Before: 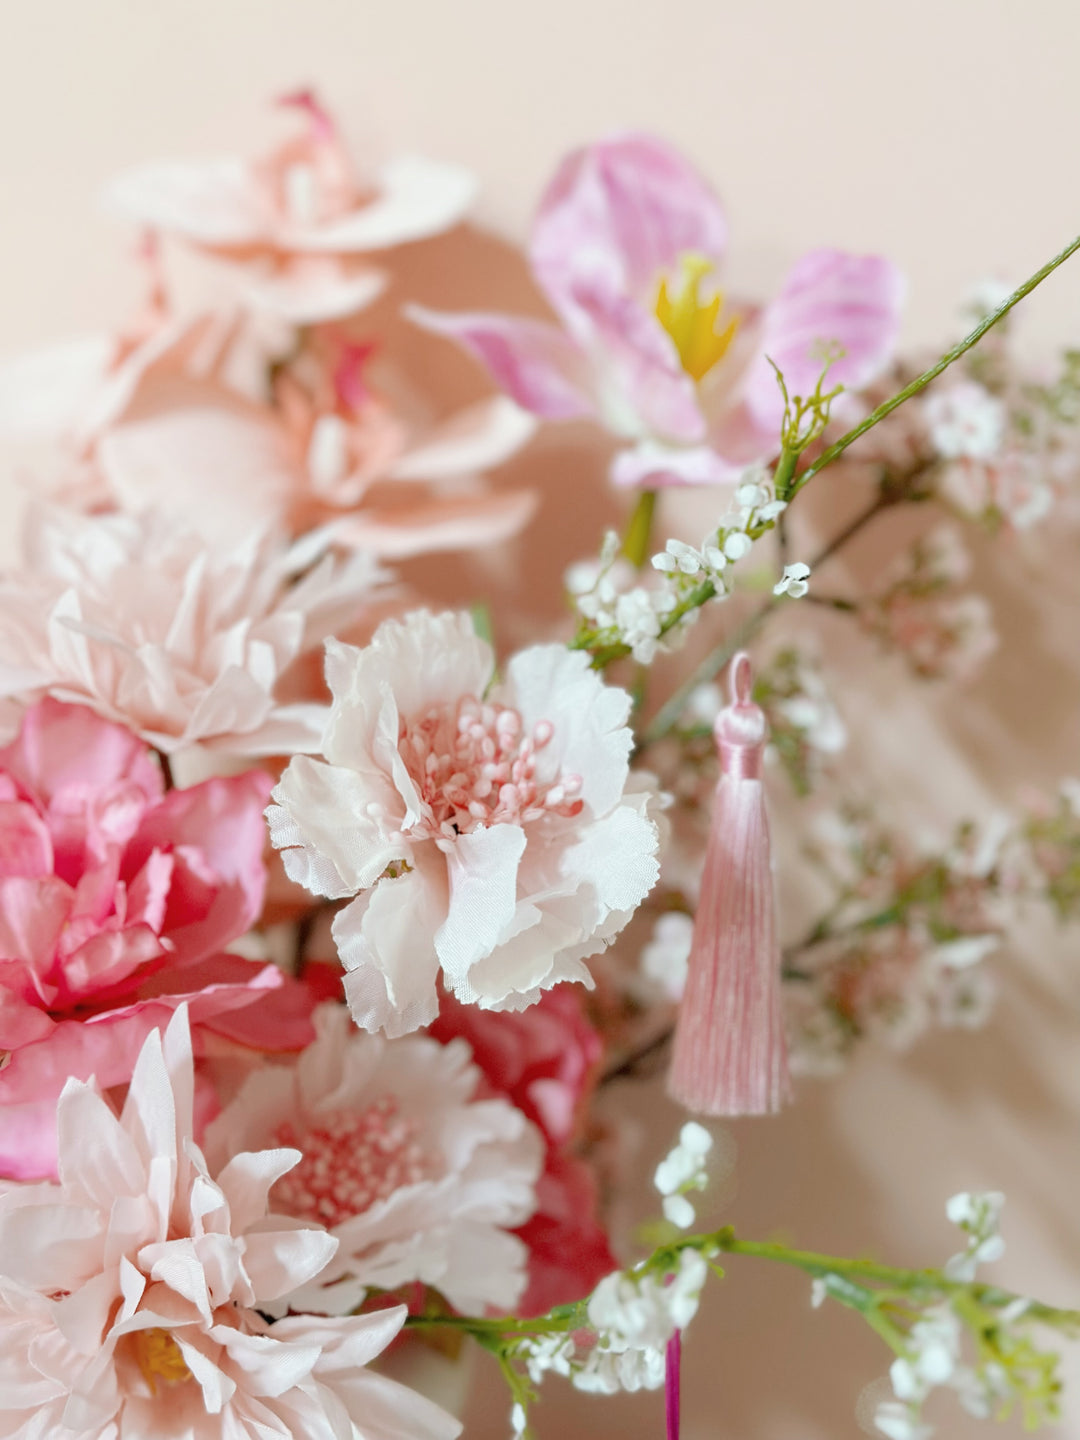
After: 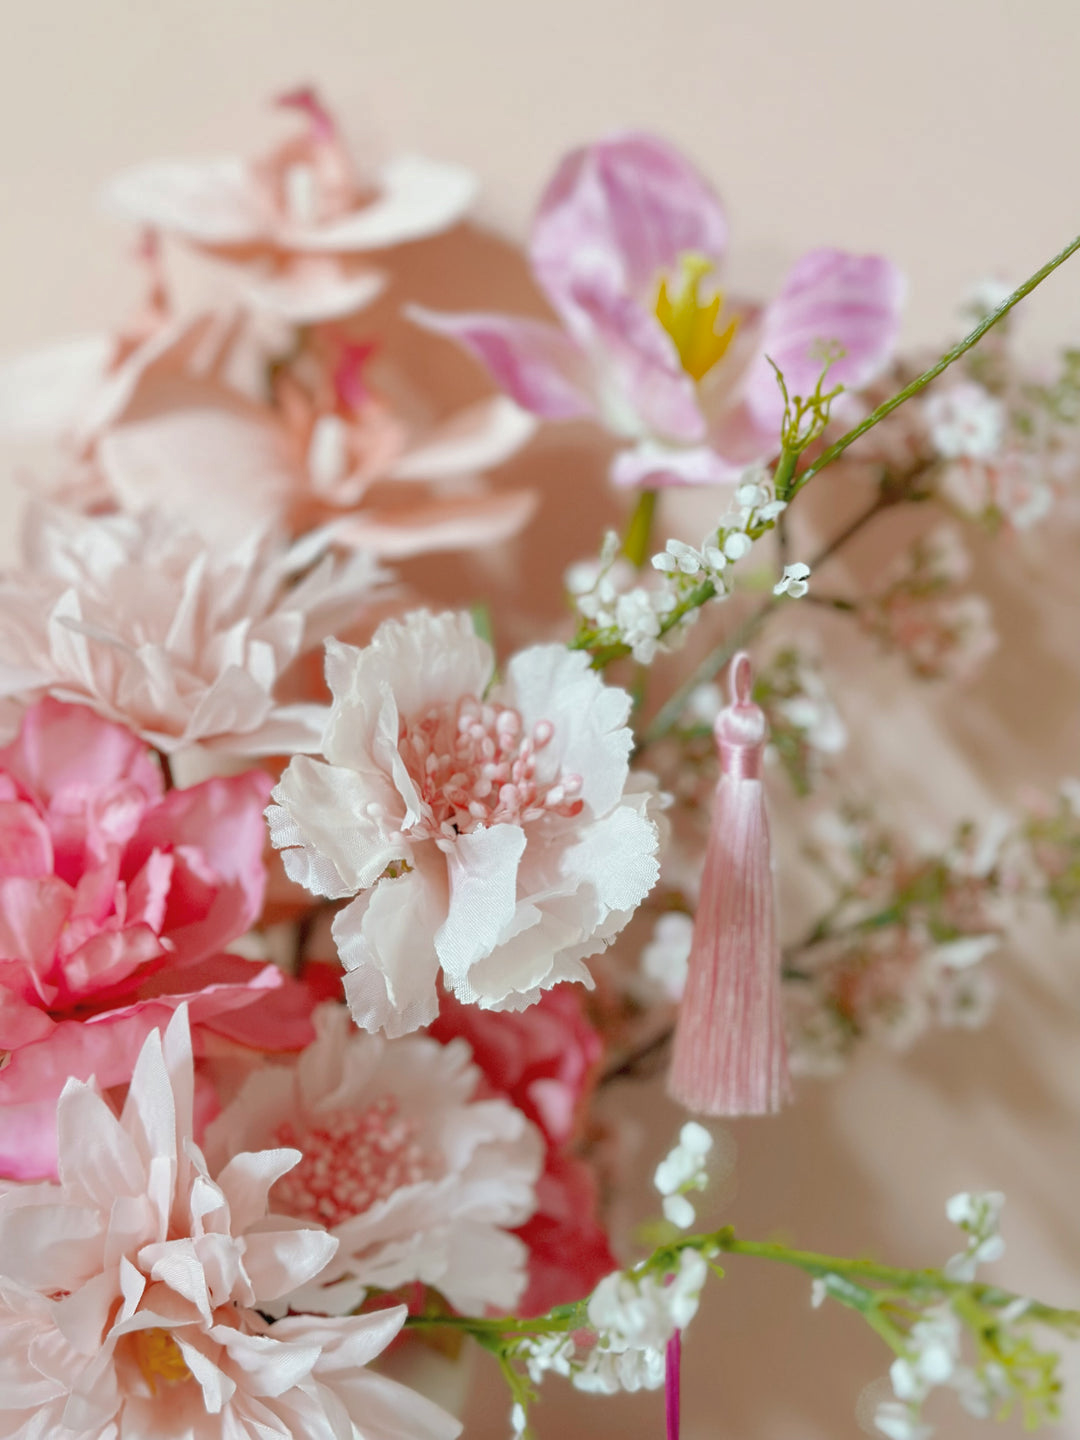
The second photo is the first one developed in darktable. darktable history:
shadows and highlights: highlights color adjustment 41.11%
